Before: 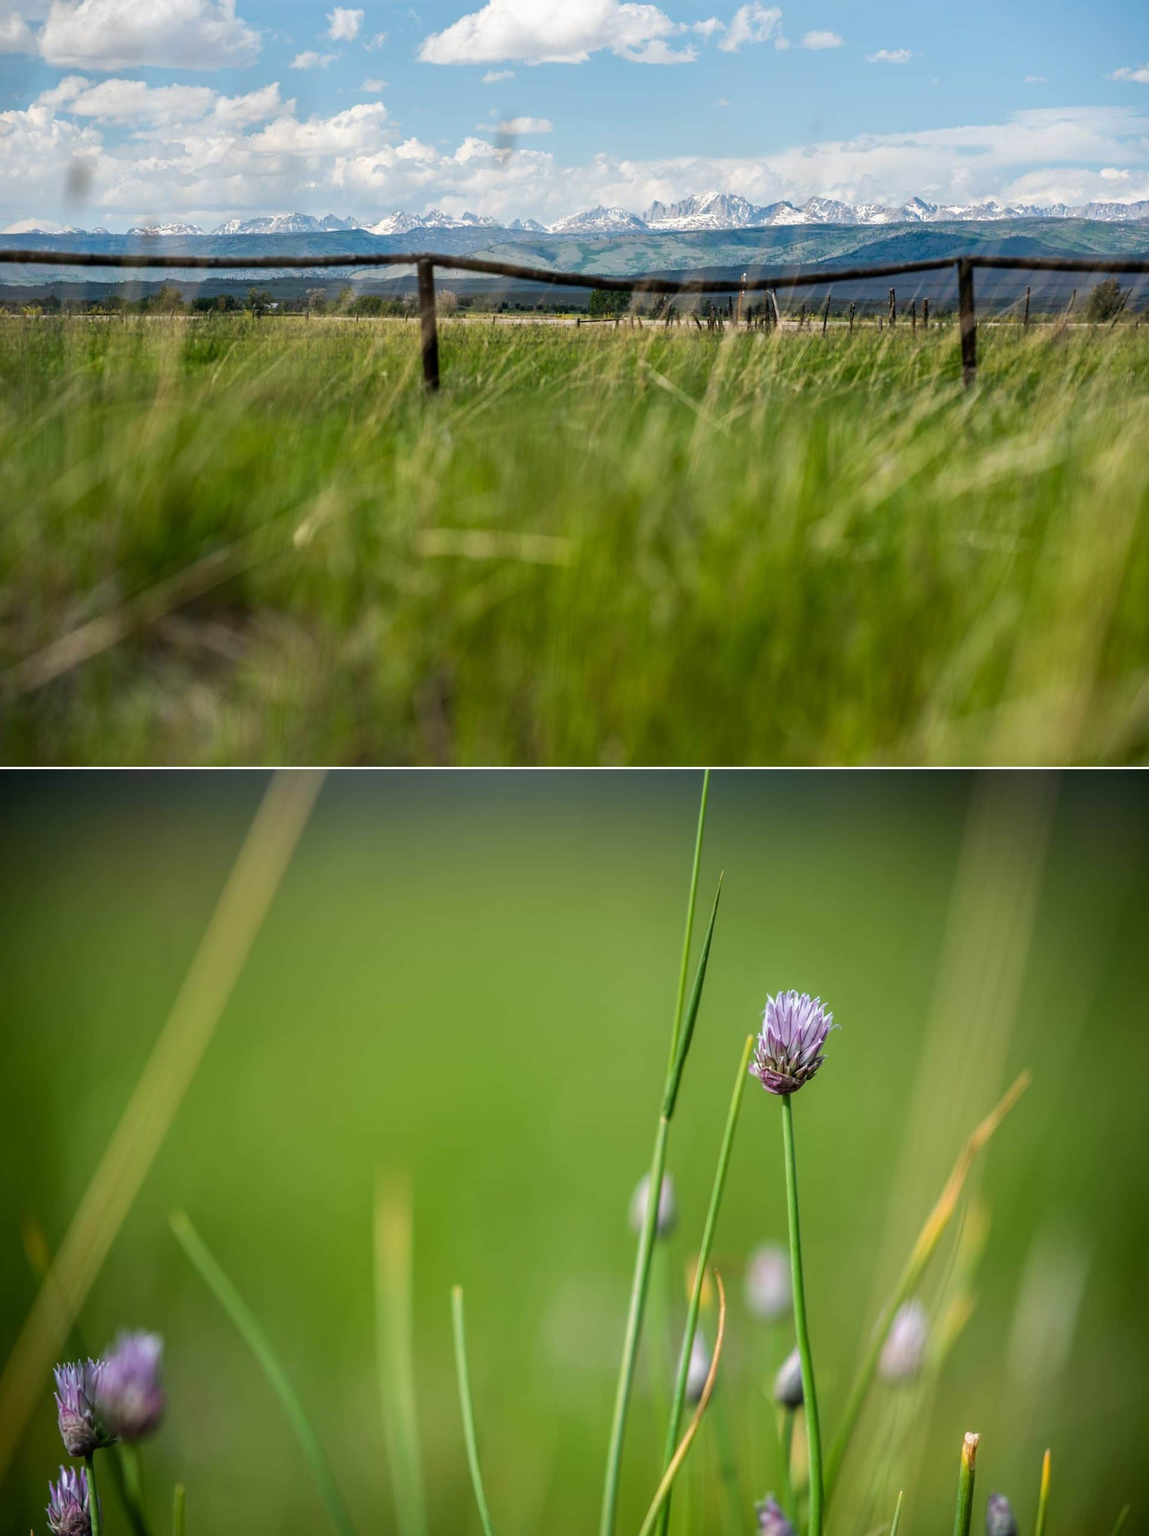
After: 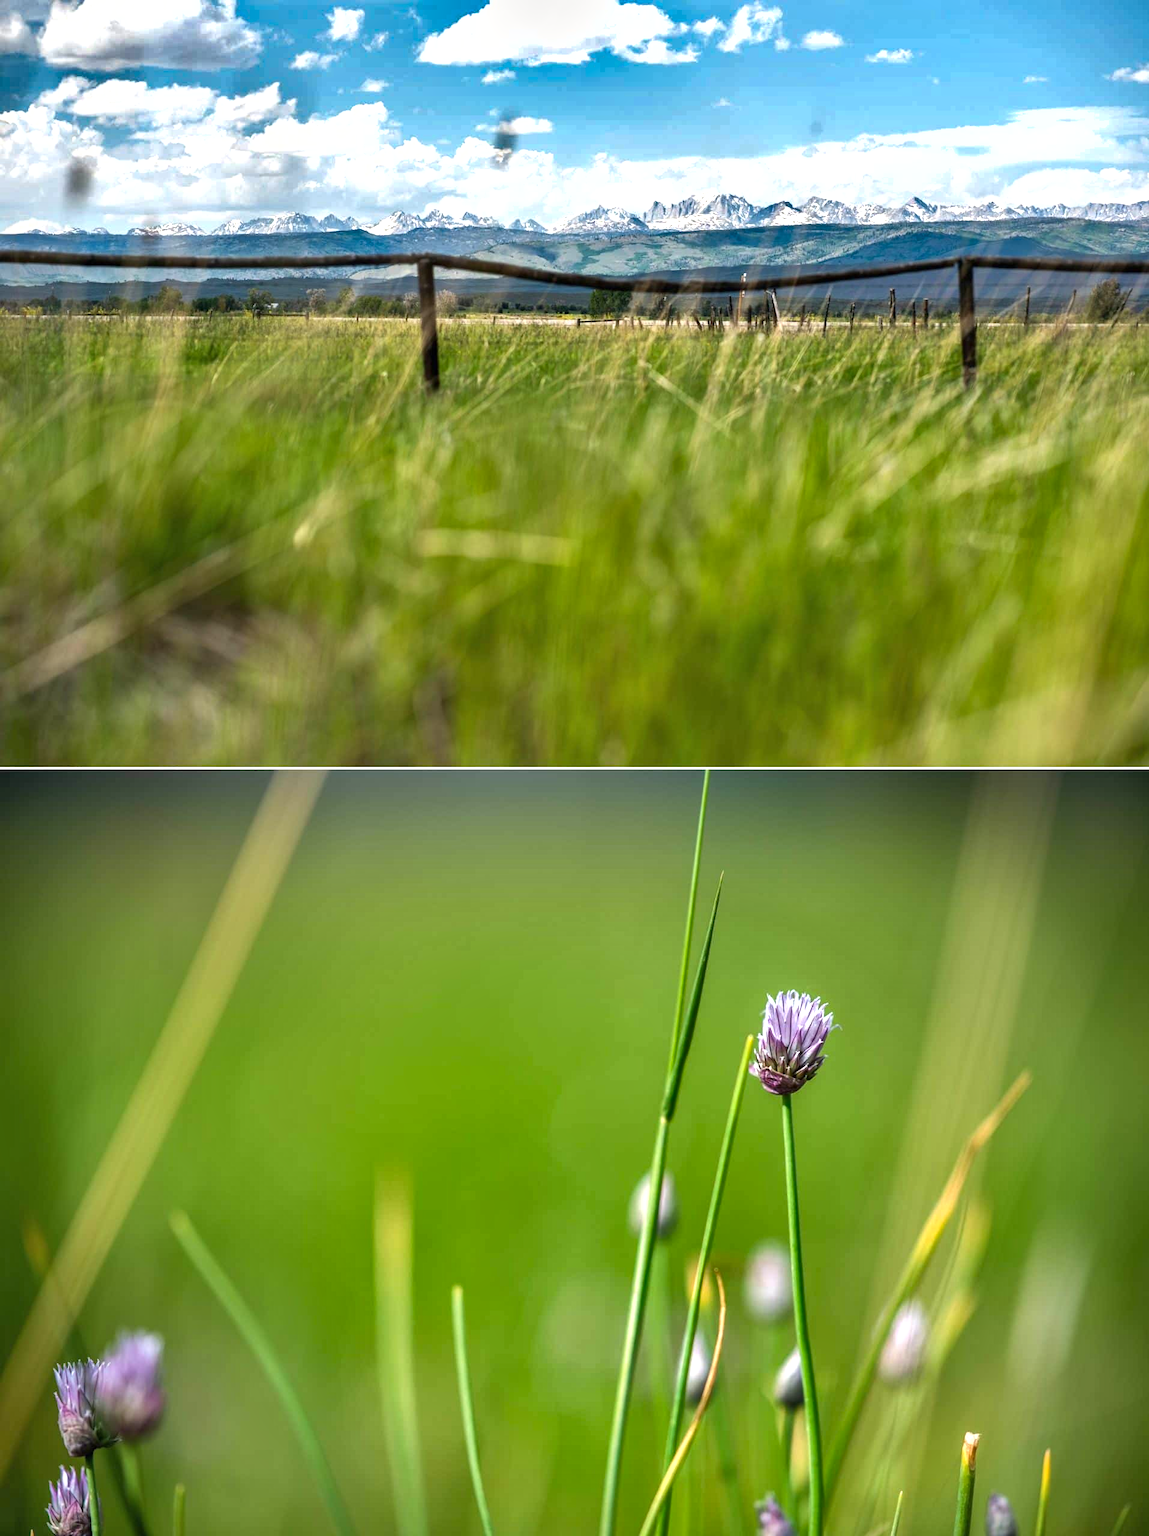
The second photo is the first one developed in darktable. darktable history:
exposure: black level correction 0, exposure 0.7 EV, compensate exposure bias true, compensate highlight preservation false
shadows and highlights: white point adjustment 0.1, highlights -70, soften with gaussian
